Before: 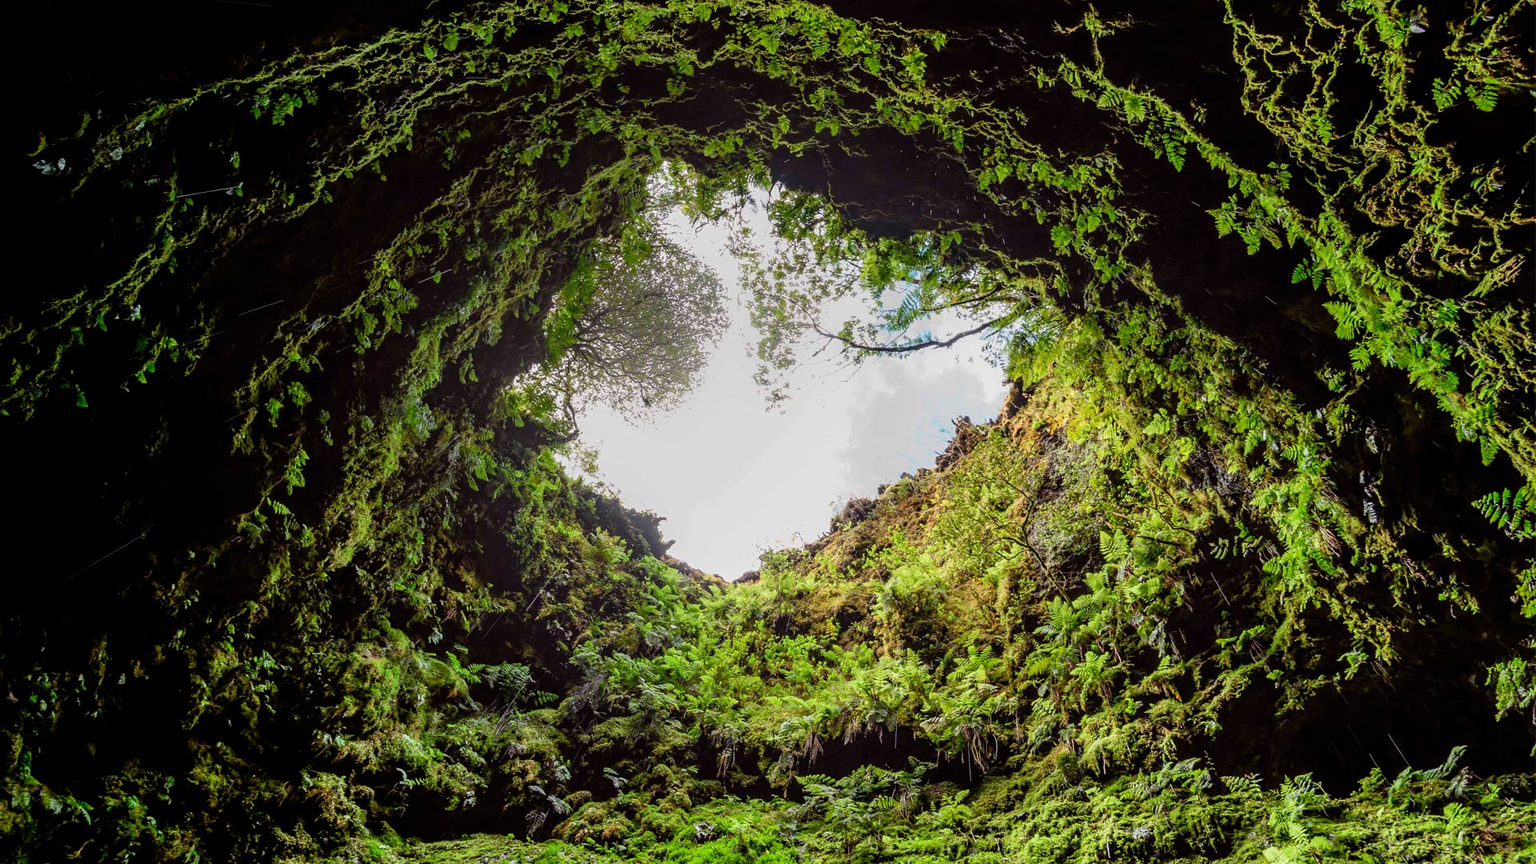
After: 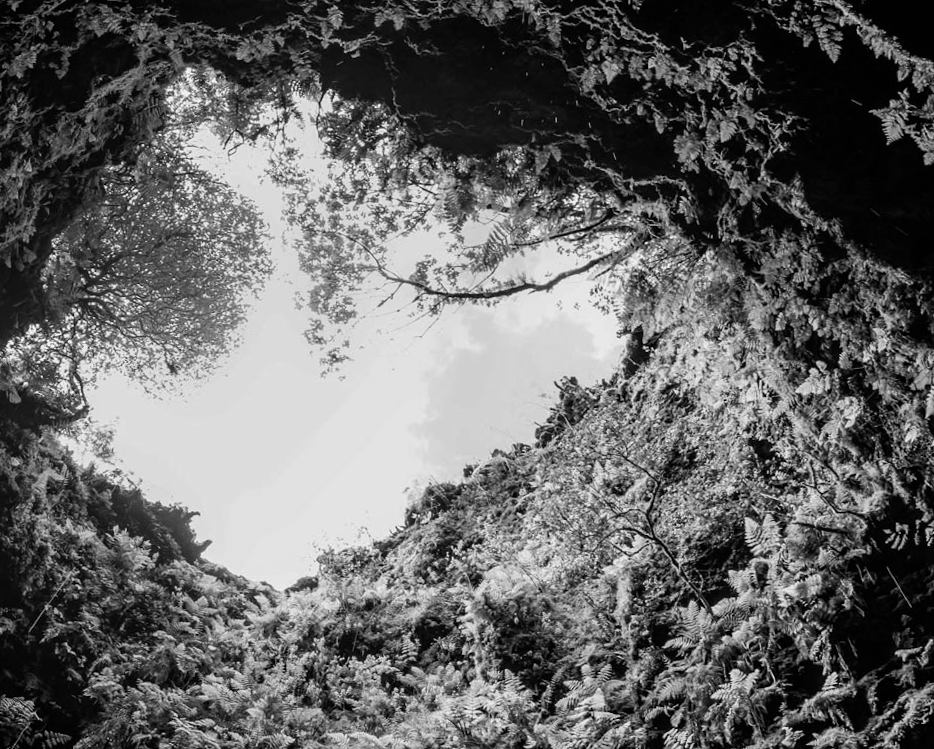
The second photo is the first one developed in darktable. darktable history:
rotate and perspective: rotation -1.32°, lens shift (horizontal) -0.031, crop left 0.015, crop right 0.985, crop top 0.047, crop bottom 0.982
color zones: curves: ch1 [(0.29, 0.492) (0.373, 0.185) (0.509, 0.481)]; ch2 [(0.25, 0.462) (0.749, 0.457)], mix 40.67%
monochrome: on, module defaults
contrast brightness saturation: contrast 0.13, brightness -0.05, saturation 0.16
crop: left 32.075%, top 10.976%, right 18.355%, bottom 17.596%
white balance: red 0.982, blue 1.018
